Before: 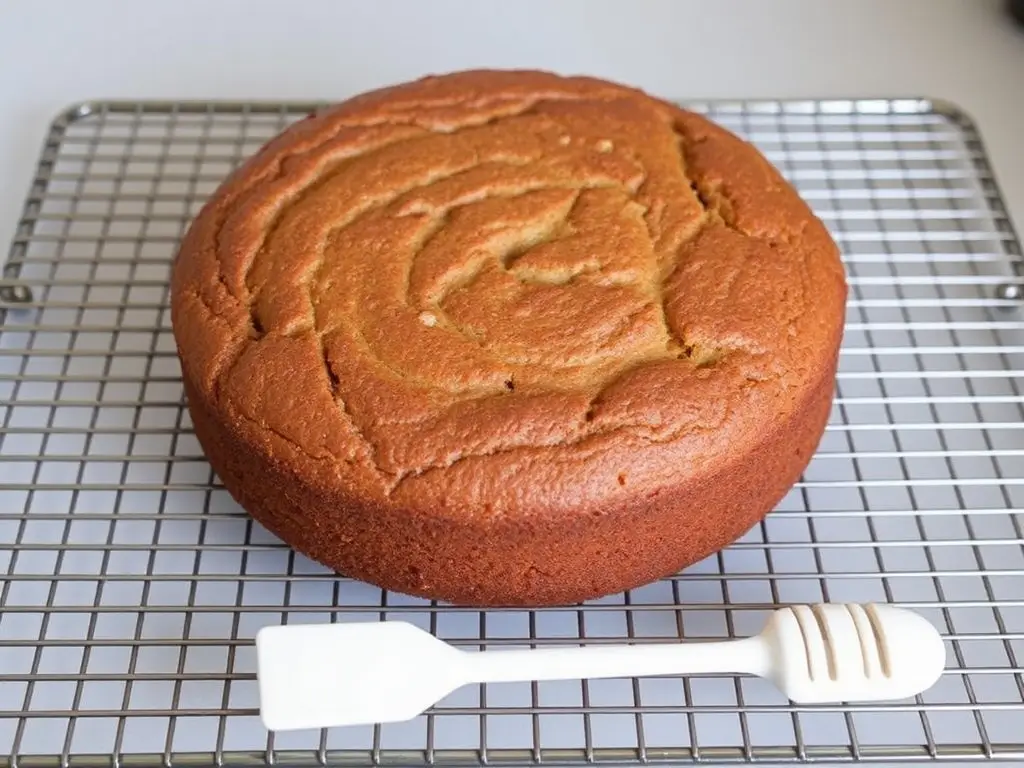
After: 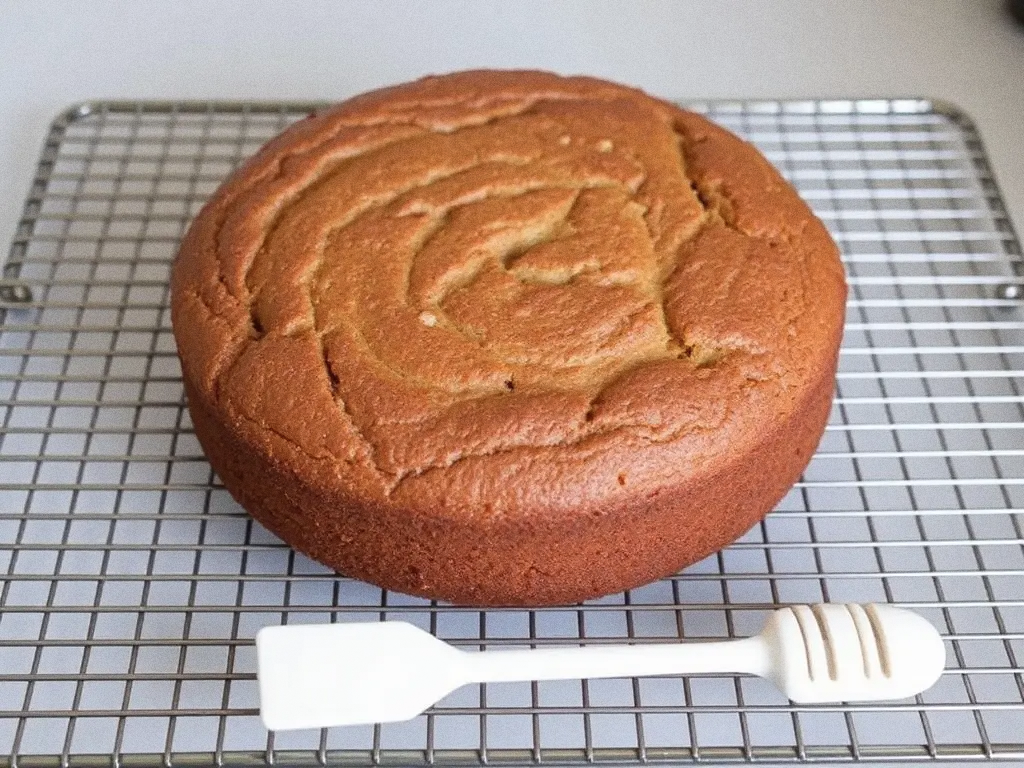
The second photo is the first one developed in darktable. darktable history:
contrast brightness saturation: saturation -0.1
grain: coarseness 0.09 ISO
